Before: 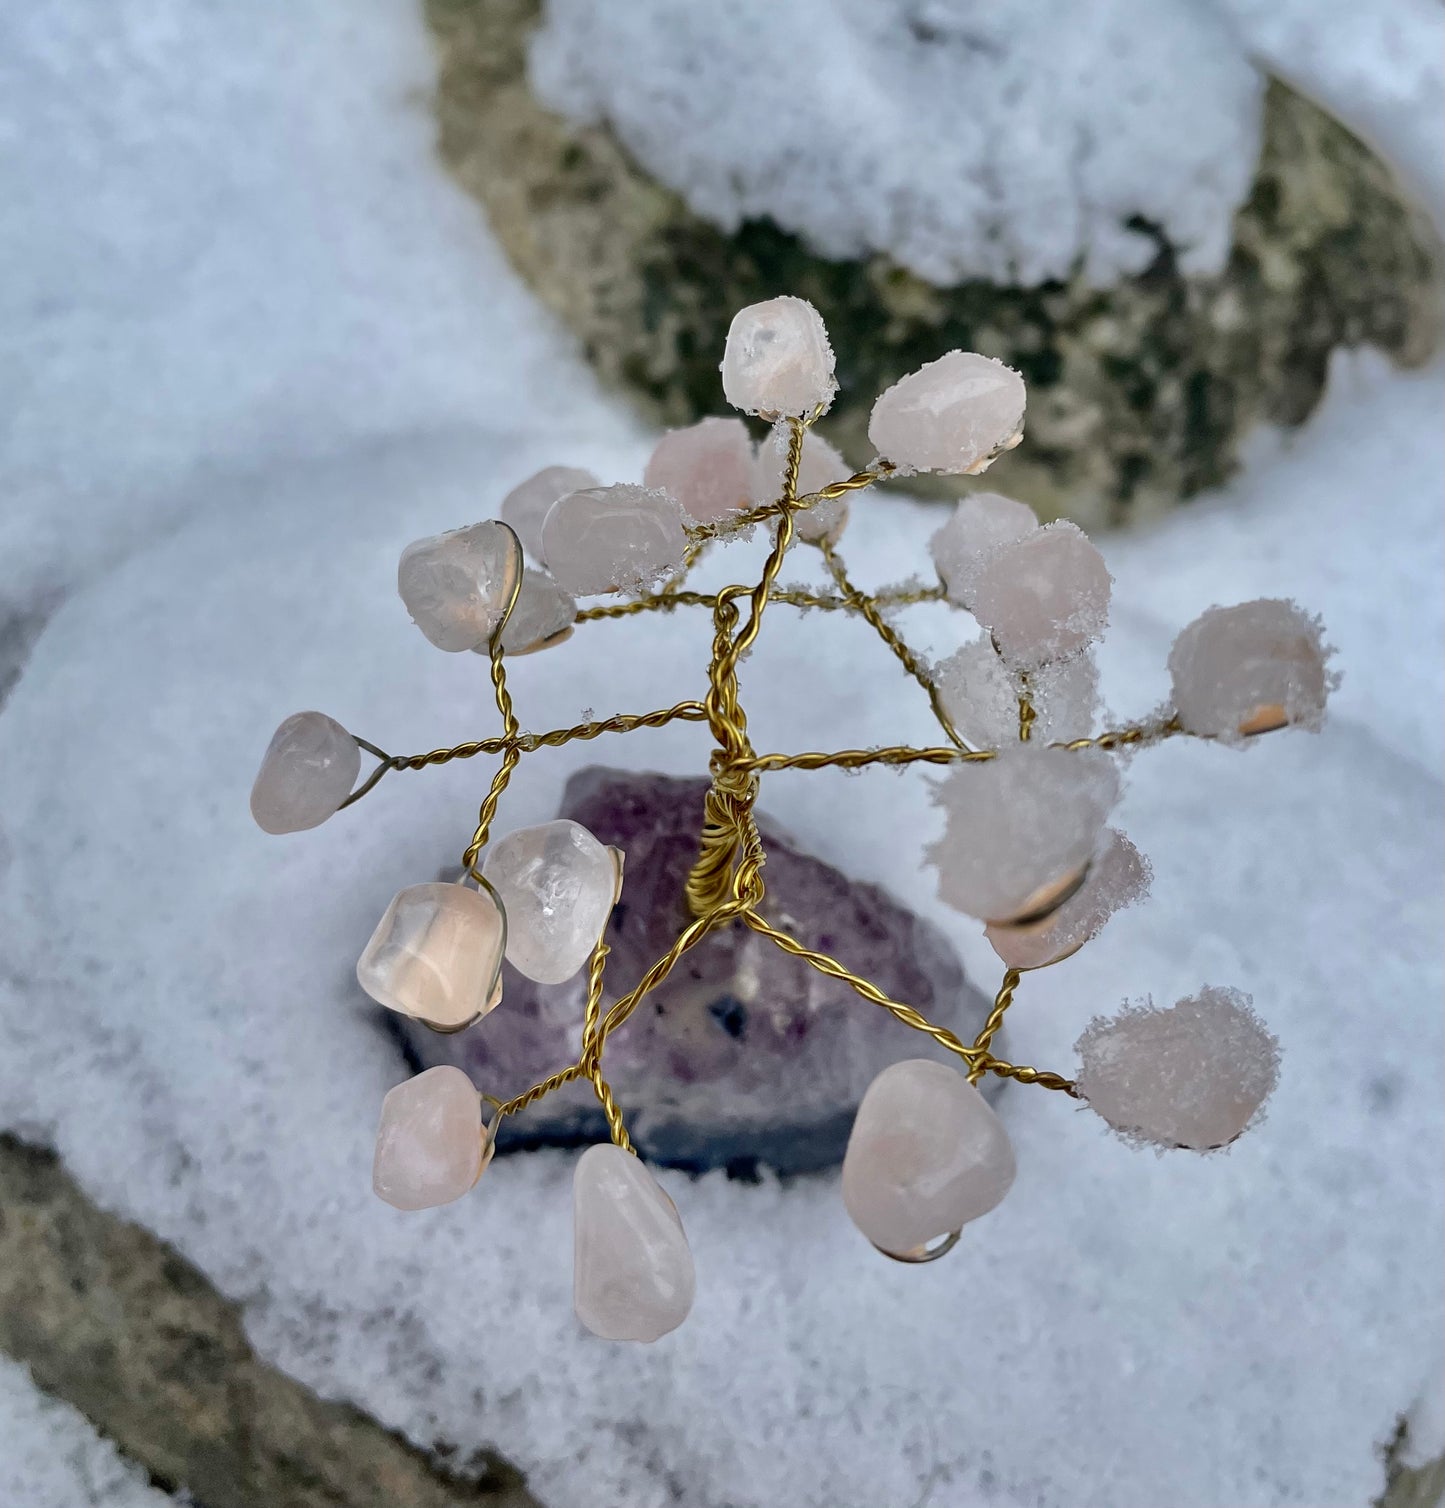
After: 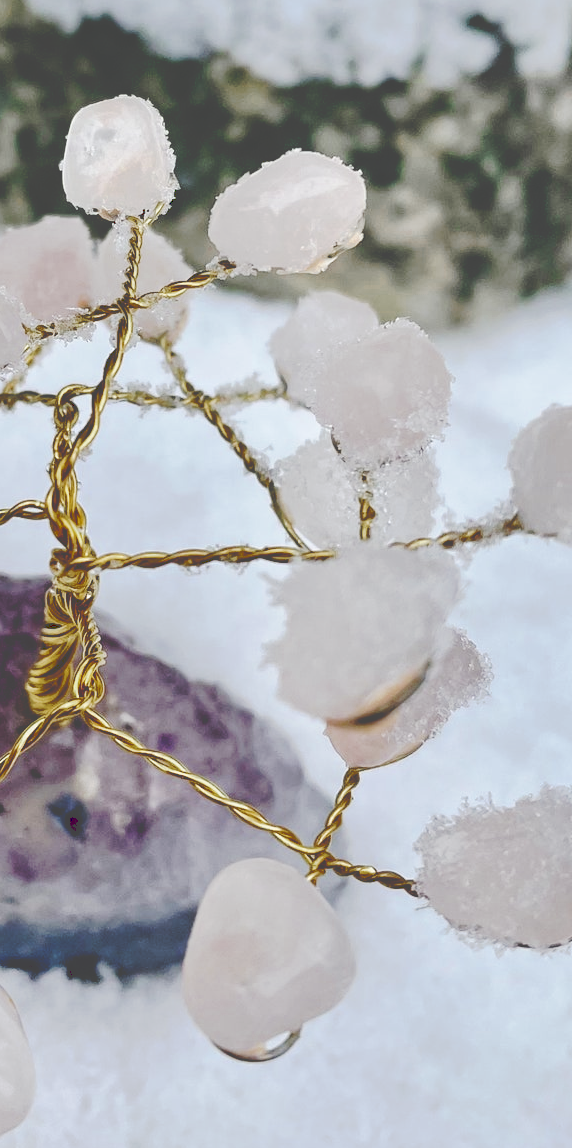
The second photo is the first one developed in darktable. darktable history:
tone curve: curves: ch0 [(0, 0) (0.003, 0.277) (0.011, 0.277) (0.025, 0.279) (0.044, 0.282) (0.069, 0.286) (0.1, 0.289) (0.136, 0.294) (0.177, 0.318) (0.224, 0.345) (0.277, 0.379) (0.335, 0.425) (0.399, 0.481) (0.468, 0.542) (0.543, 0.594) (0.623, 0.662) (0.709, 0.731) (0.801, 0.792) (0.898, 0.851) (1, 1)], preserve colors none
crop: left 45.721%, top 13.393%, right 14.118%, bottom 10.01%
color zones: curves: ch0 [(0.11, 0.396) (0.195, 0.36) (0.25, 0.5) (0.303, 0.412) (0.357, 0.544) (0.75, 0.5) (0.967, 0.328)]; ch1 [(0, 0.468) (0.112, 0.512) (0.202, 0.6) (0.25, 0.5) (0.307, 0.352) (0.357, 0.544) (0.75, 0.5) (0.963, 0.524)]
base curve: curves: ch0 [(0, 0) (0.028, 0.03) (0.121, 0.232) (0.46, 0.748) (0.859, 0.968) (1, 1)], preserve colors none
